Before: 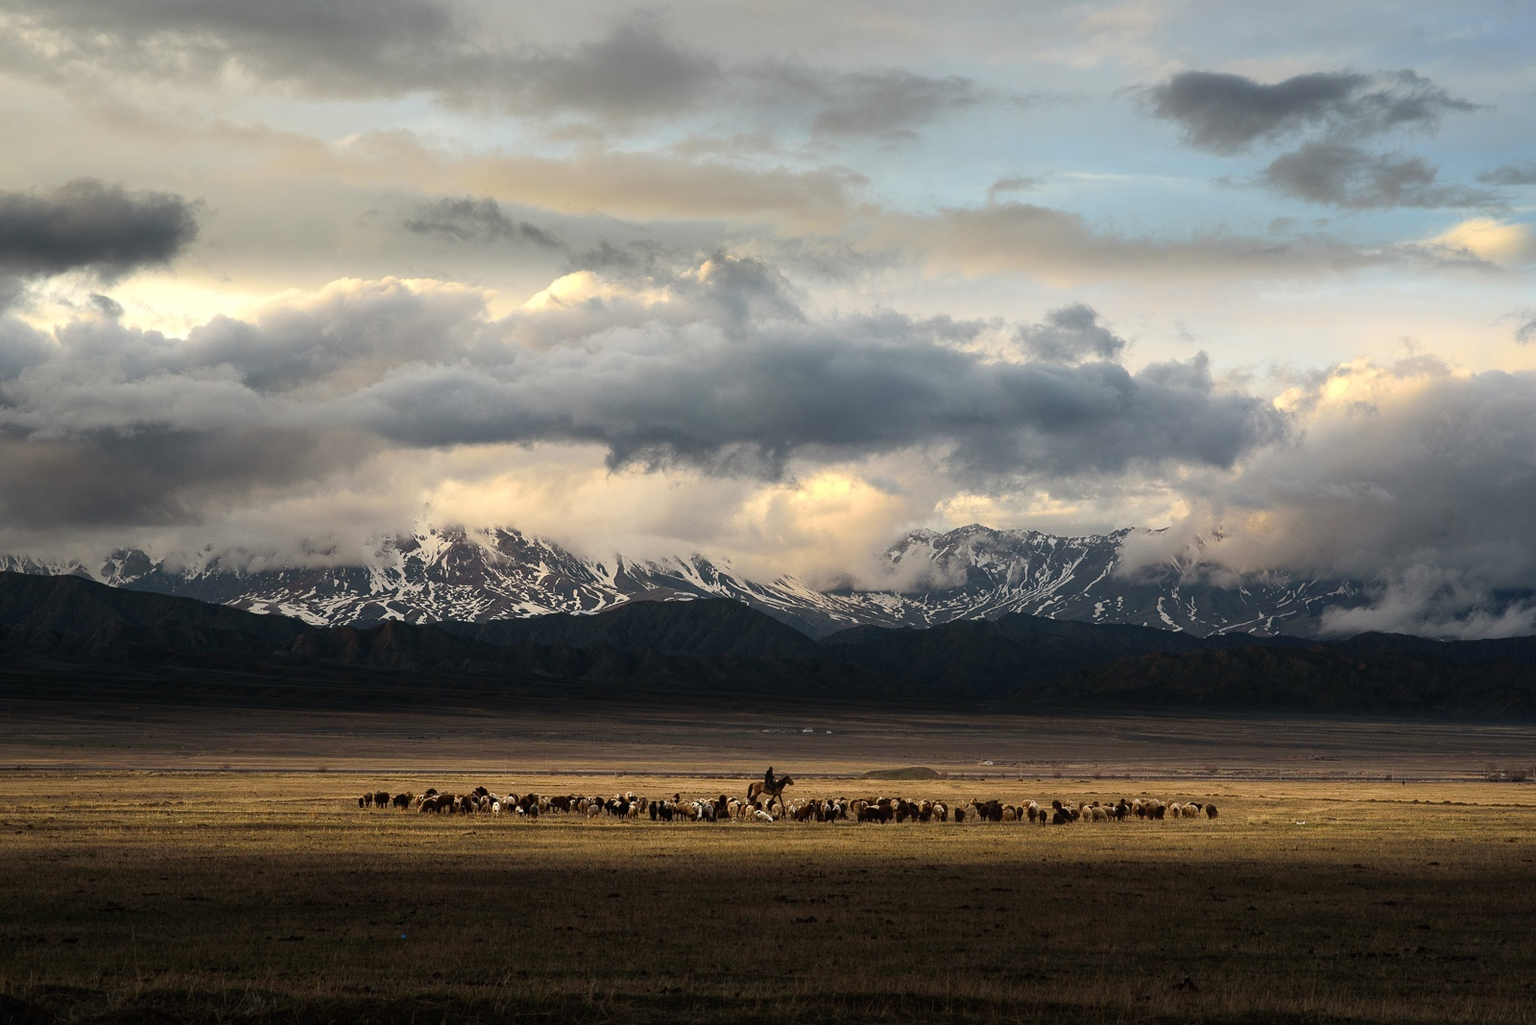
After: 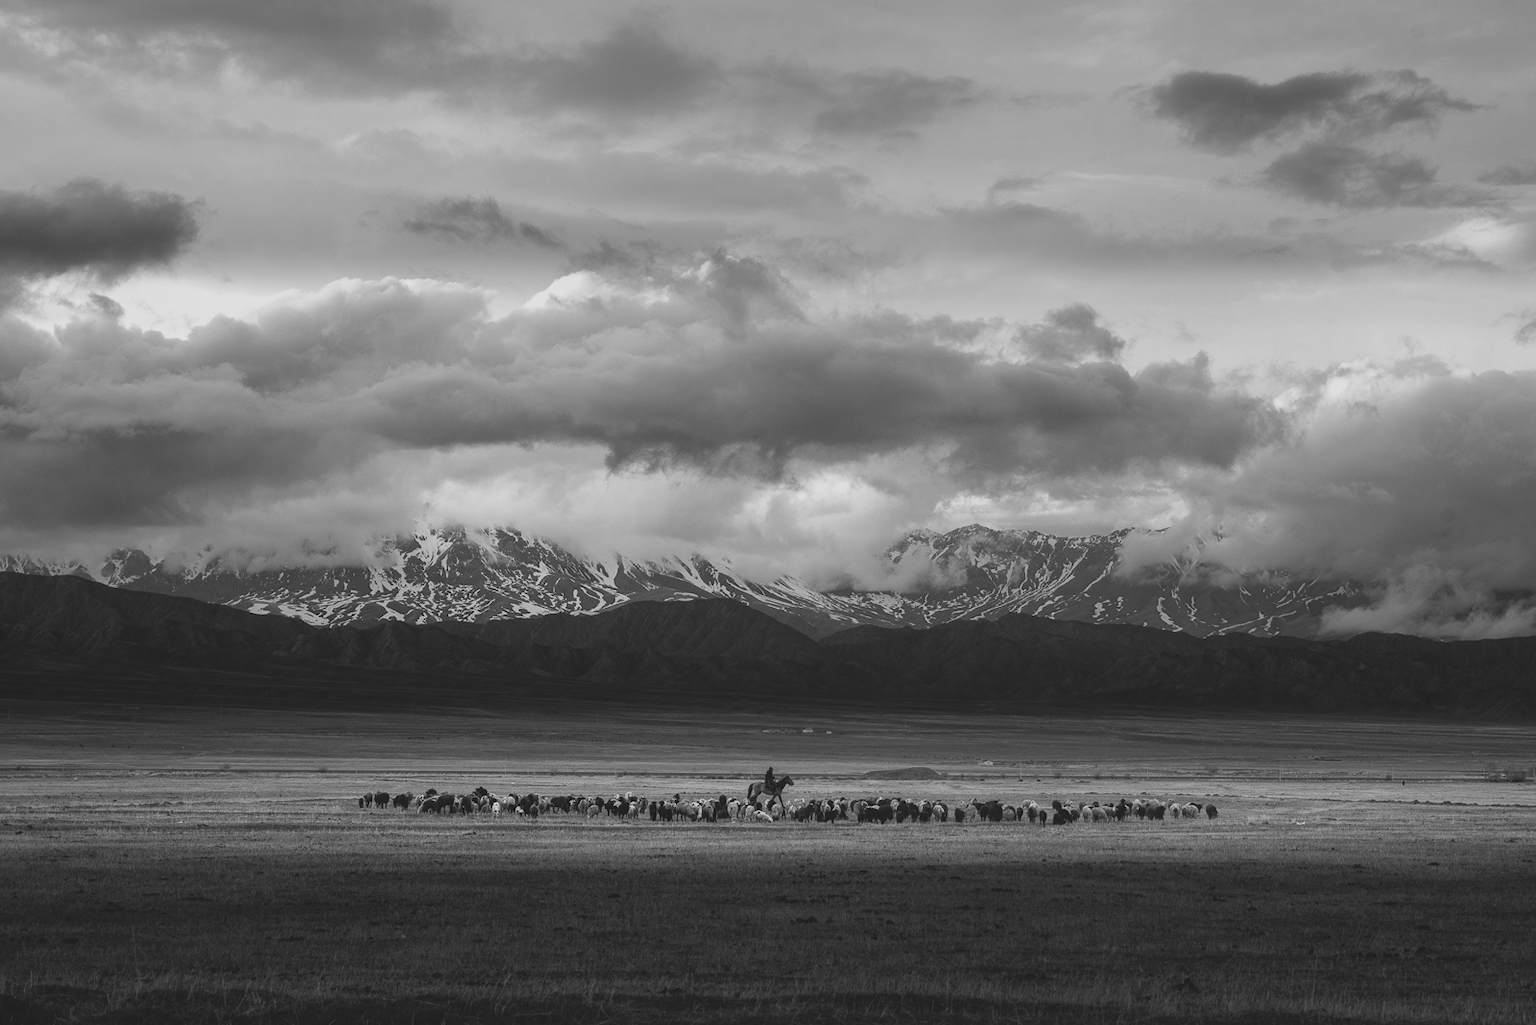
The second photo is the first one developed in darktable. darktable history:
local contrast: on, module defaults
monochrome: a 32, b 64, size 2.3
contrast brightness saturation: contrast -0.26, saturation -0.43
